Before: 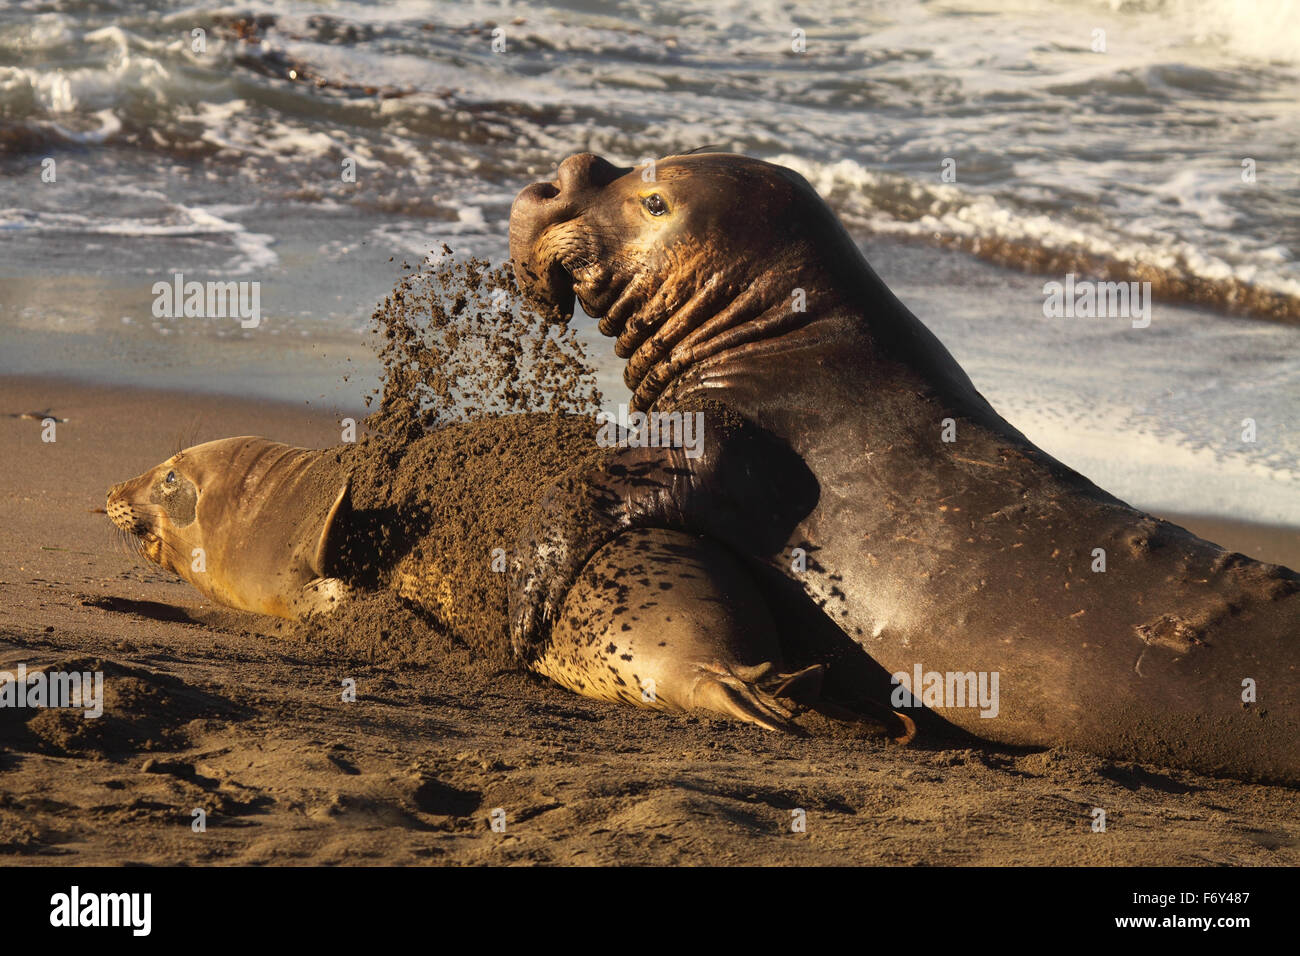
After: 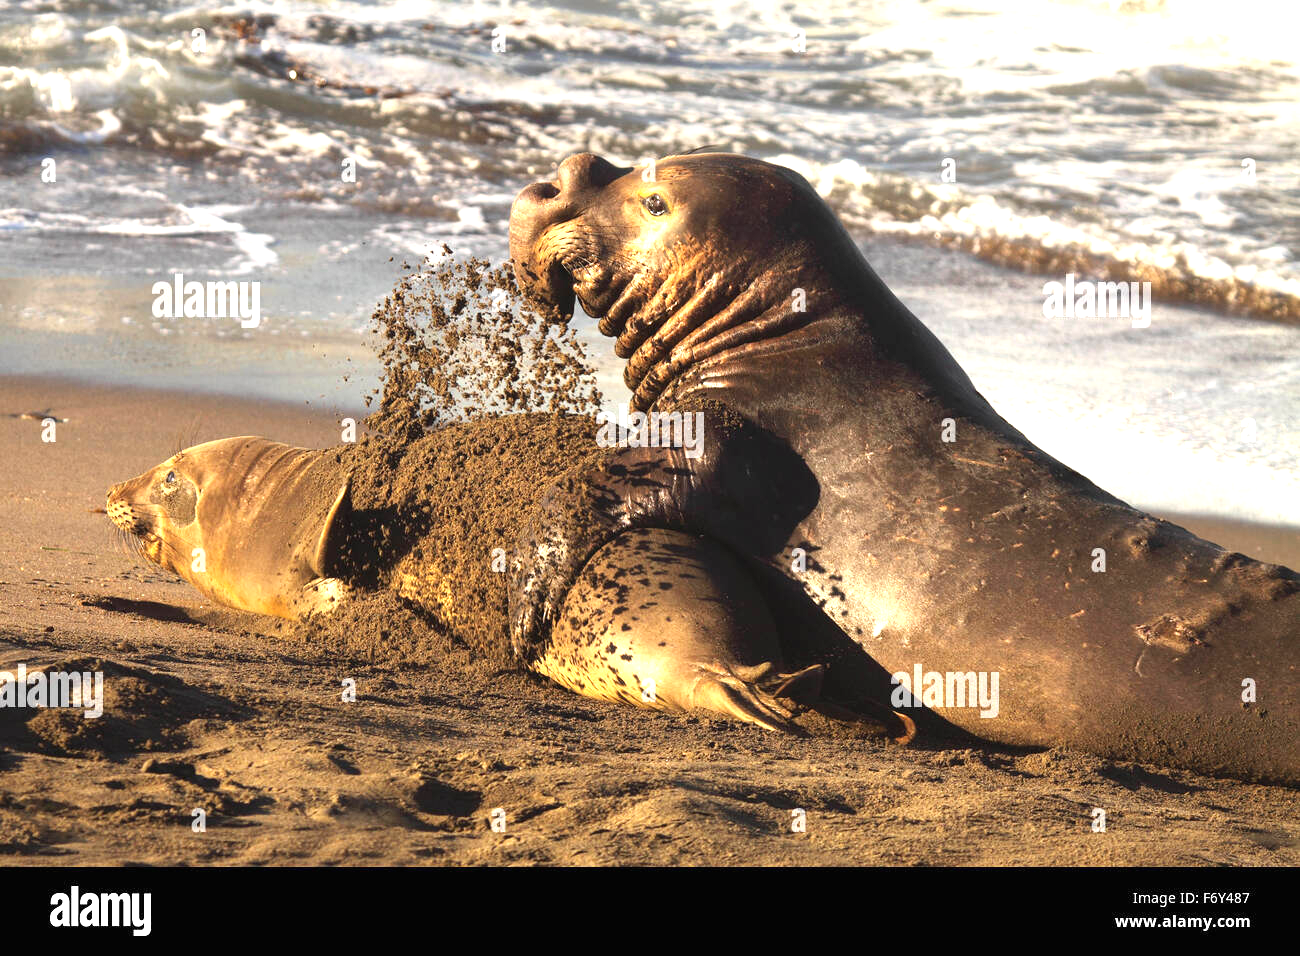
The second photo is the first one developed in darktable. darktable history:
exposure: black level correction 0, exposure 1.096 EV, compensate highlight preservation false
